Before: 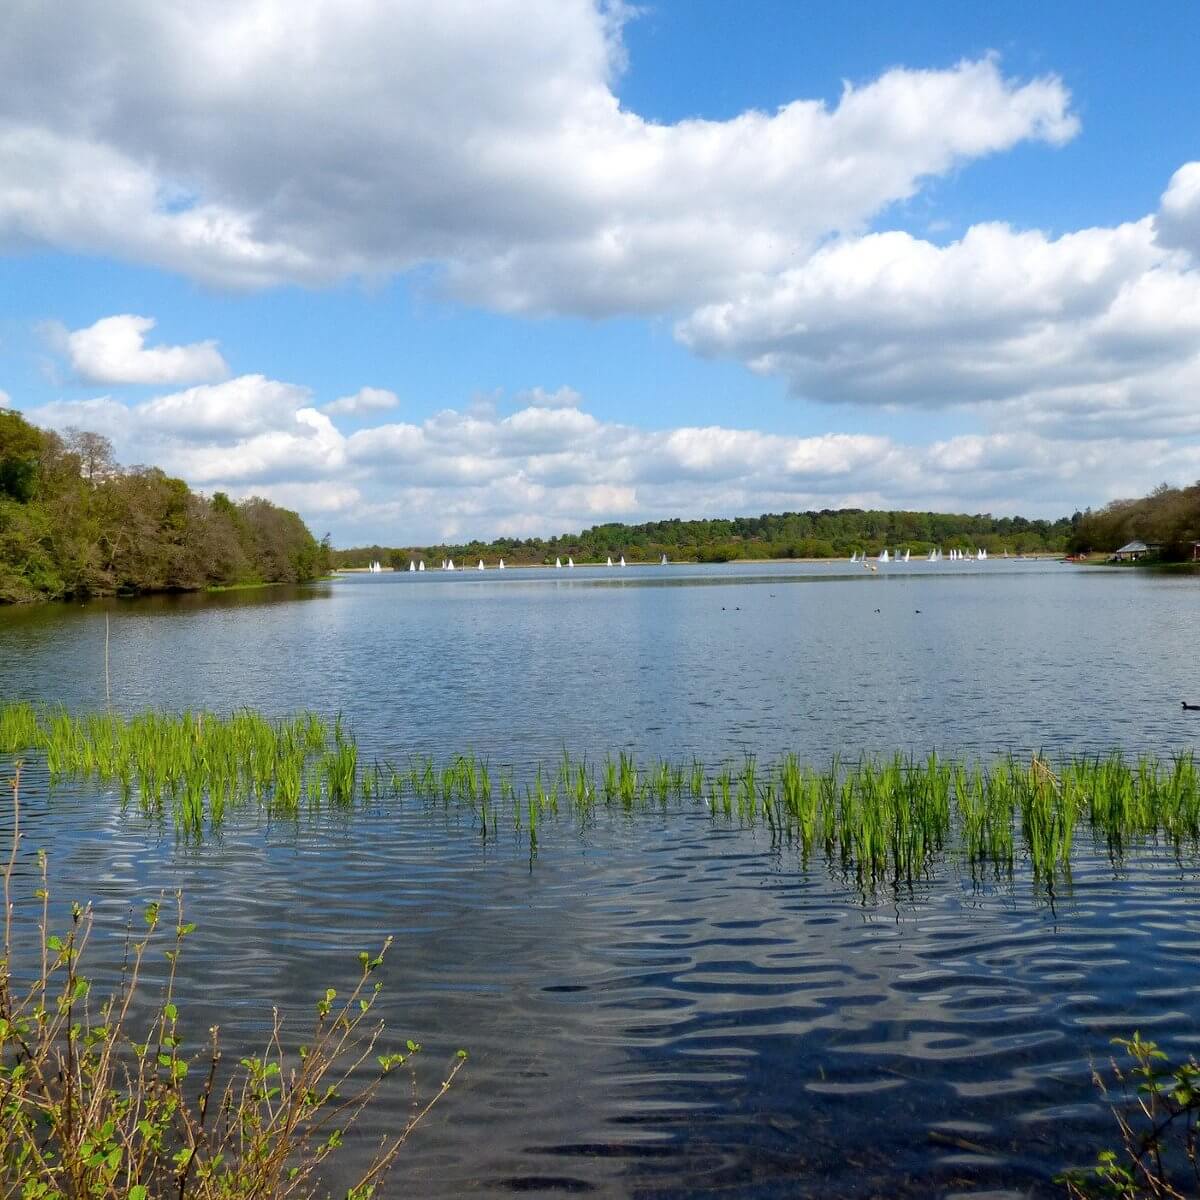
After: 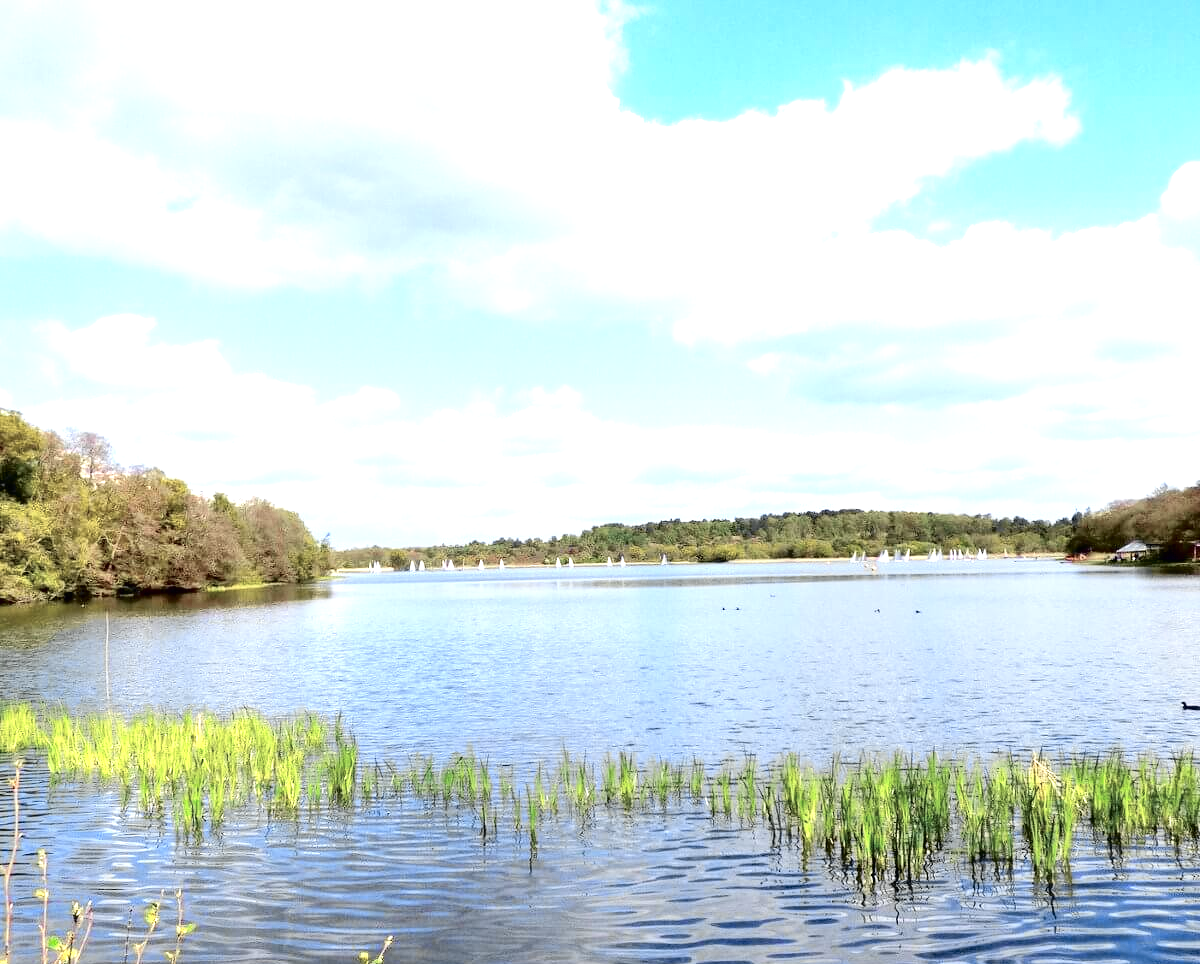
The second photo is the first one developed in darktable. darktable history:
tone curve: curves: ch0 [(0, 0) (0.105, 0.044) (0.195, 0.128) (0.283, 0.283) (0.384, 0.404) (0.485, 0.531) (0.635, 0.7) (0.832, 0.858) (1, 0.977)]; ch1 [(0, 0) (0.161, 0.092) (0.35, 0.33) (0.379, 0.401) (0.448, 0.478) (0.498, 0.503) (0.531, 0.537) (0.586, 0.563) (0.687, 0.648) (1, 1)]; ch2 [(0, 0) (0.359, 0.372) (0.437, 0.437) (0.483, 0.484) (0.53, 0.515) (0.556, 0.553) (0.635, 0.589) (1, 1)], color space Lab, independent channels, preserve colors none
exposure: black level correction 0, exposure 1.2 EV, compensate highlight preservation false
color zones: curves: ch0 [(0.004, 0.305) (0.261, 0.623) (0.389, 0.399) (0.708, 0.571) (0.947, 0.34)]; ch1 [(0.025, 0.645) (0.229, 0.584) (0.326, 0.551) (0.484, 0.262) (0.757, 0.643)]
crop: bottom 19.644%
